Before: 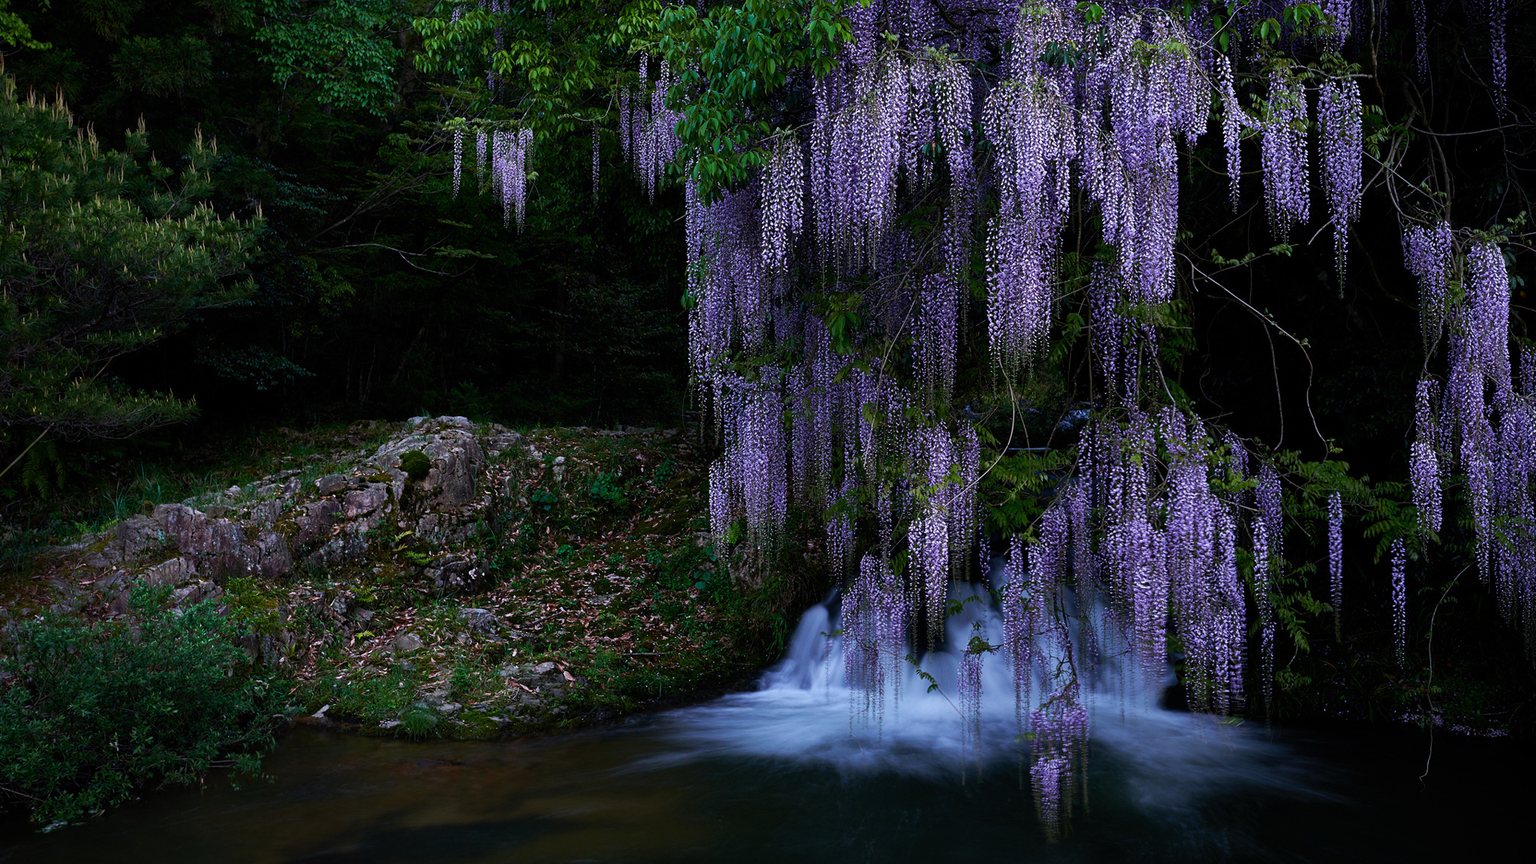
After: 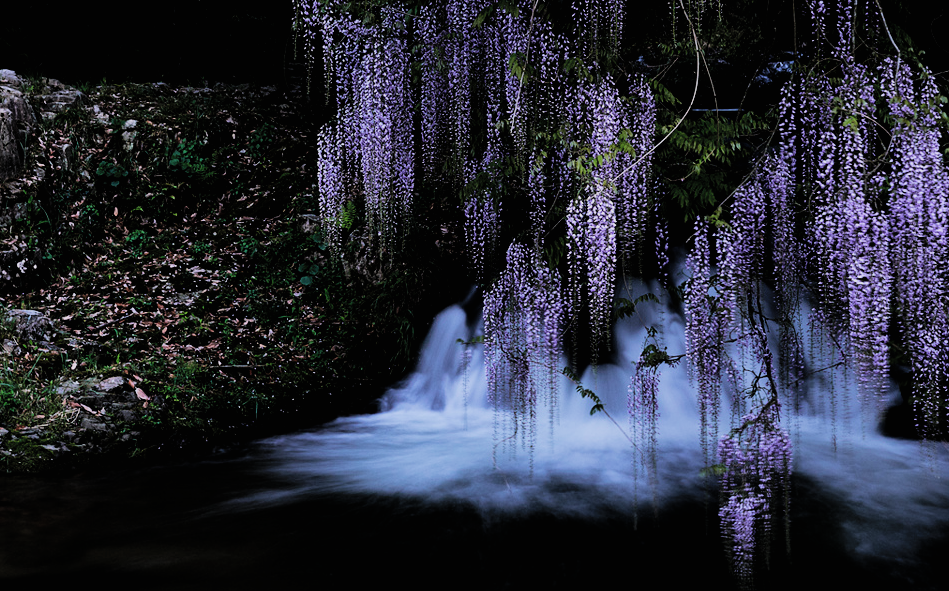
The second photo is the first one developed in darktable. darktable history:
tone equalizer: on, module defaults
contrast brightness saturation: brightness 0.13
filmic rgb: black relative exposure -5 EV, hardness 2.88, contrast 1.3, highlights saturation mix -30%
crop: left 29.672%, top 41.786%, right 20.851%, bottom 3.487%
